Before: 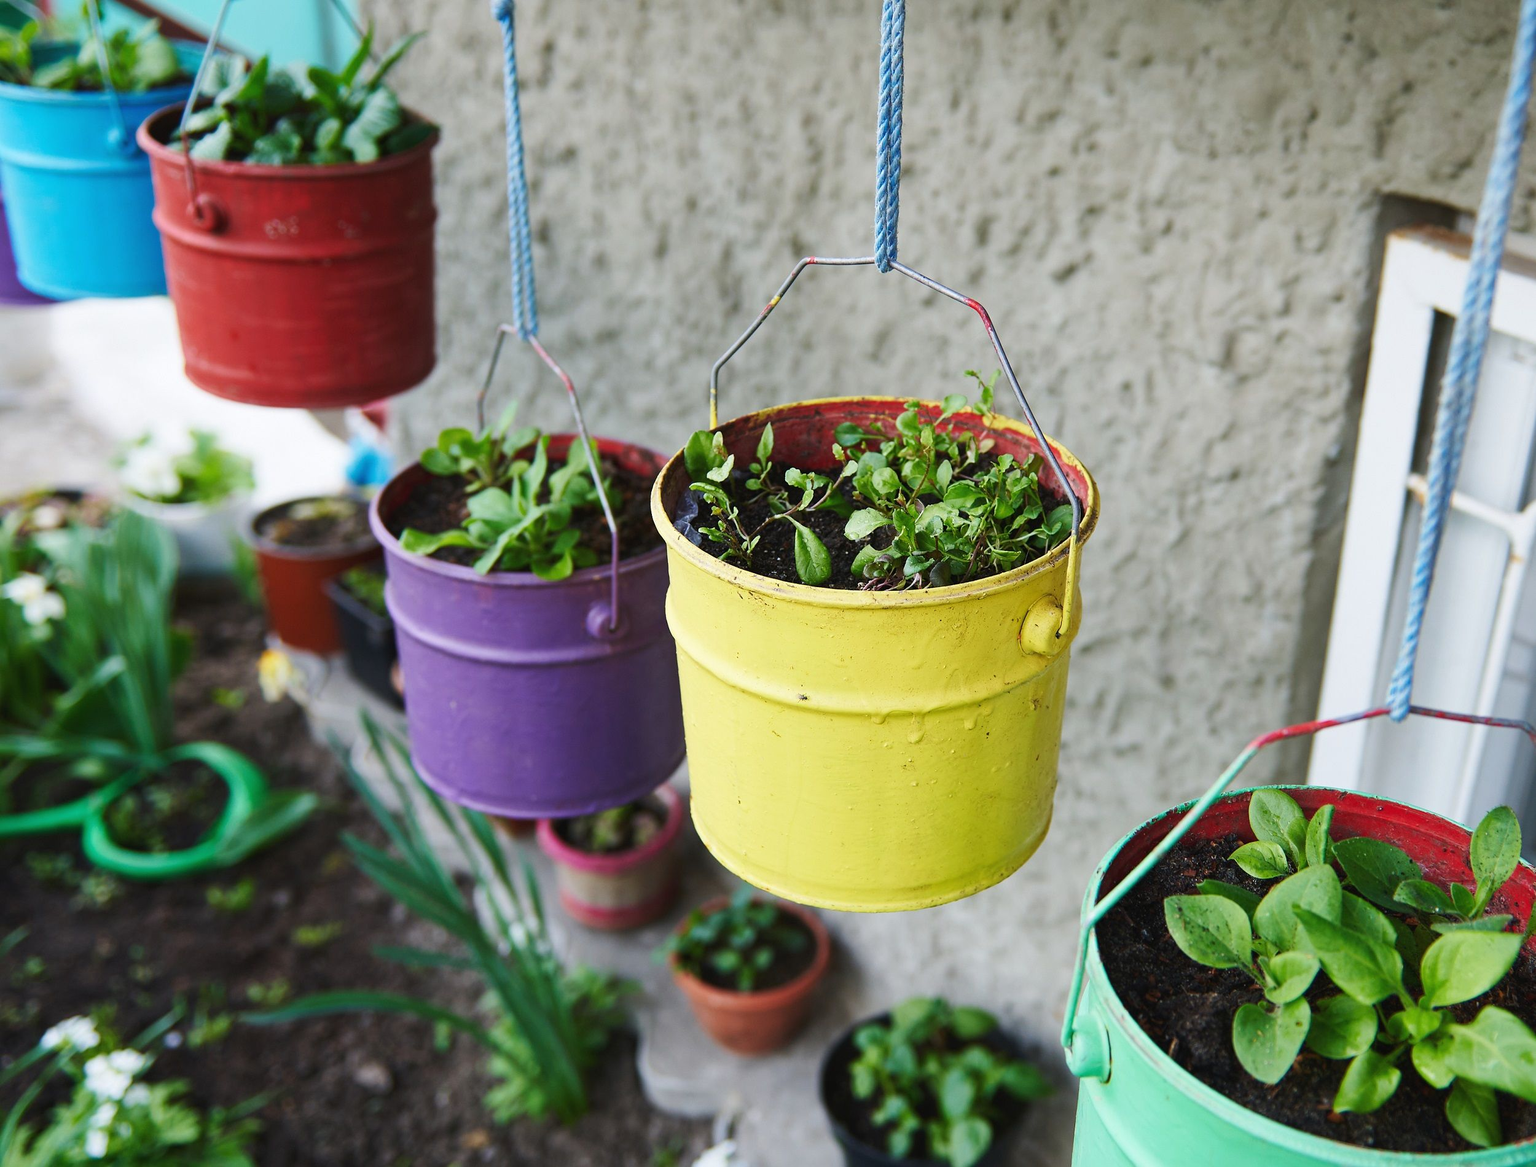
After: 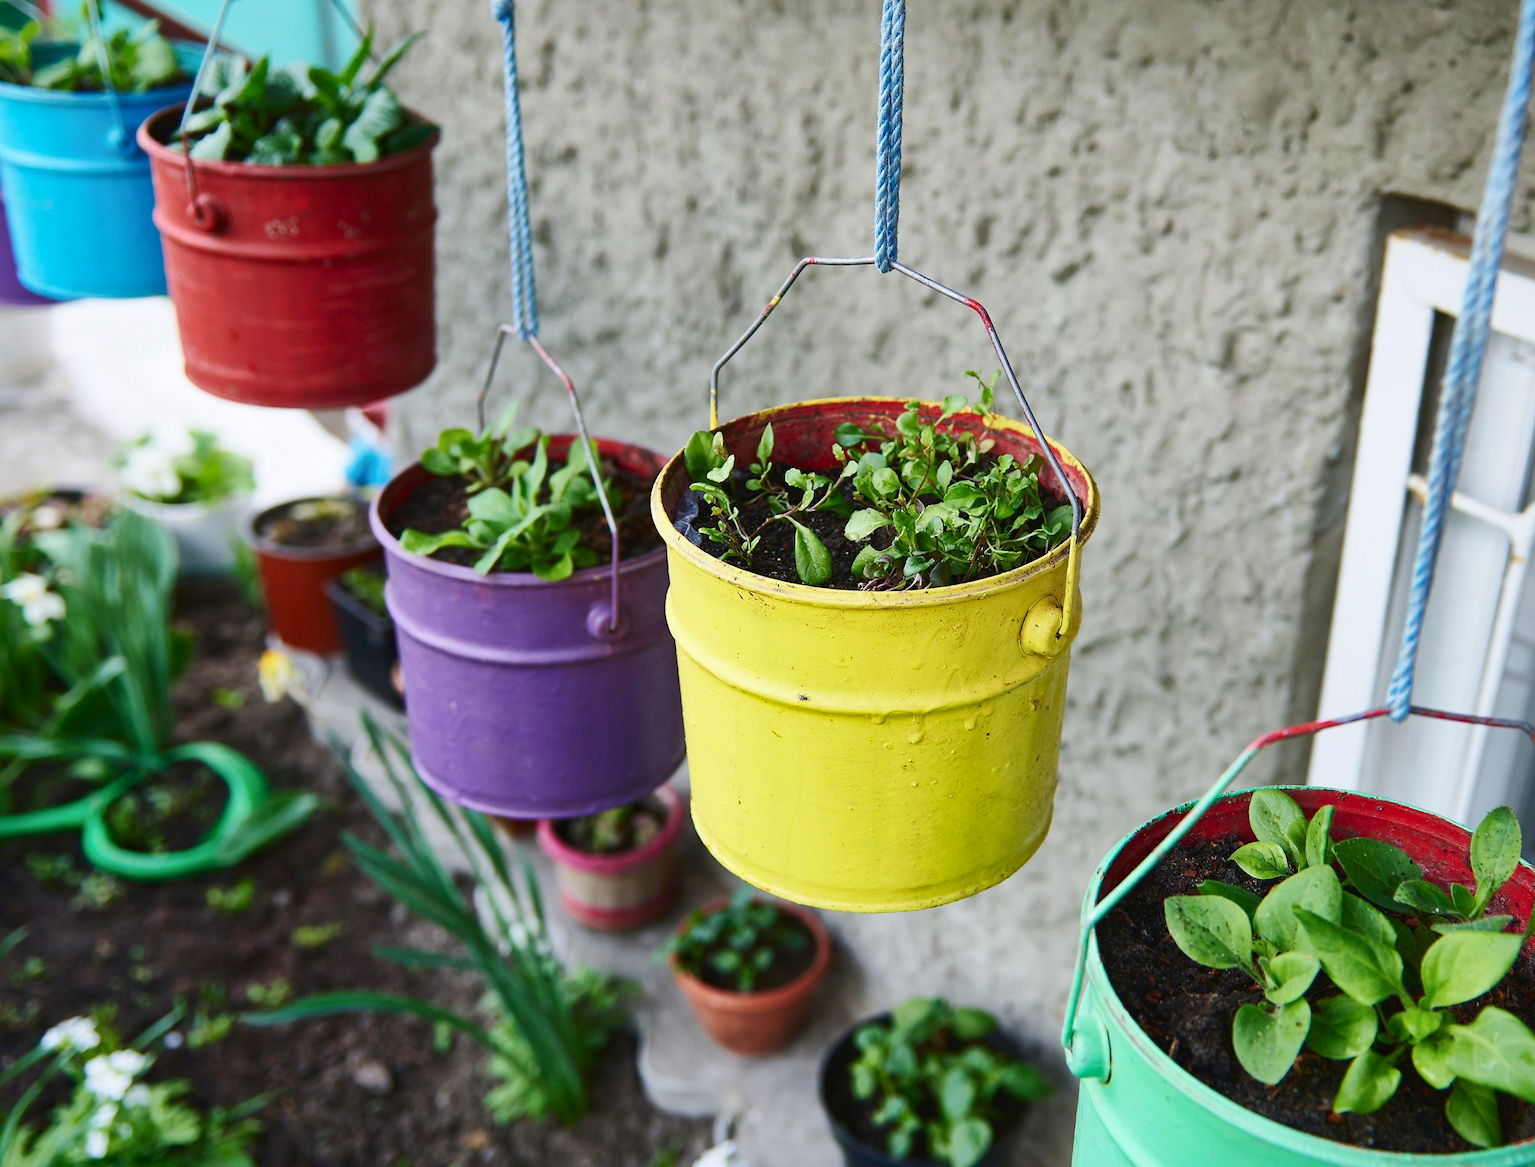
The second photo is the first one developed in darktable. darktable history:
shadows and highlights: on, module defaults
contrast brightness saturation: contrast 0.22
